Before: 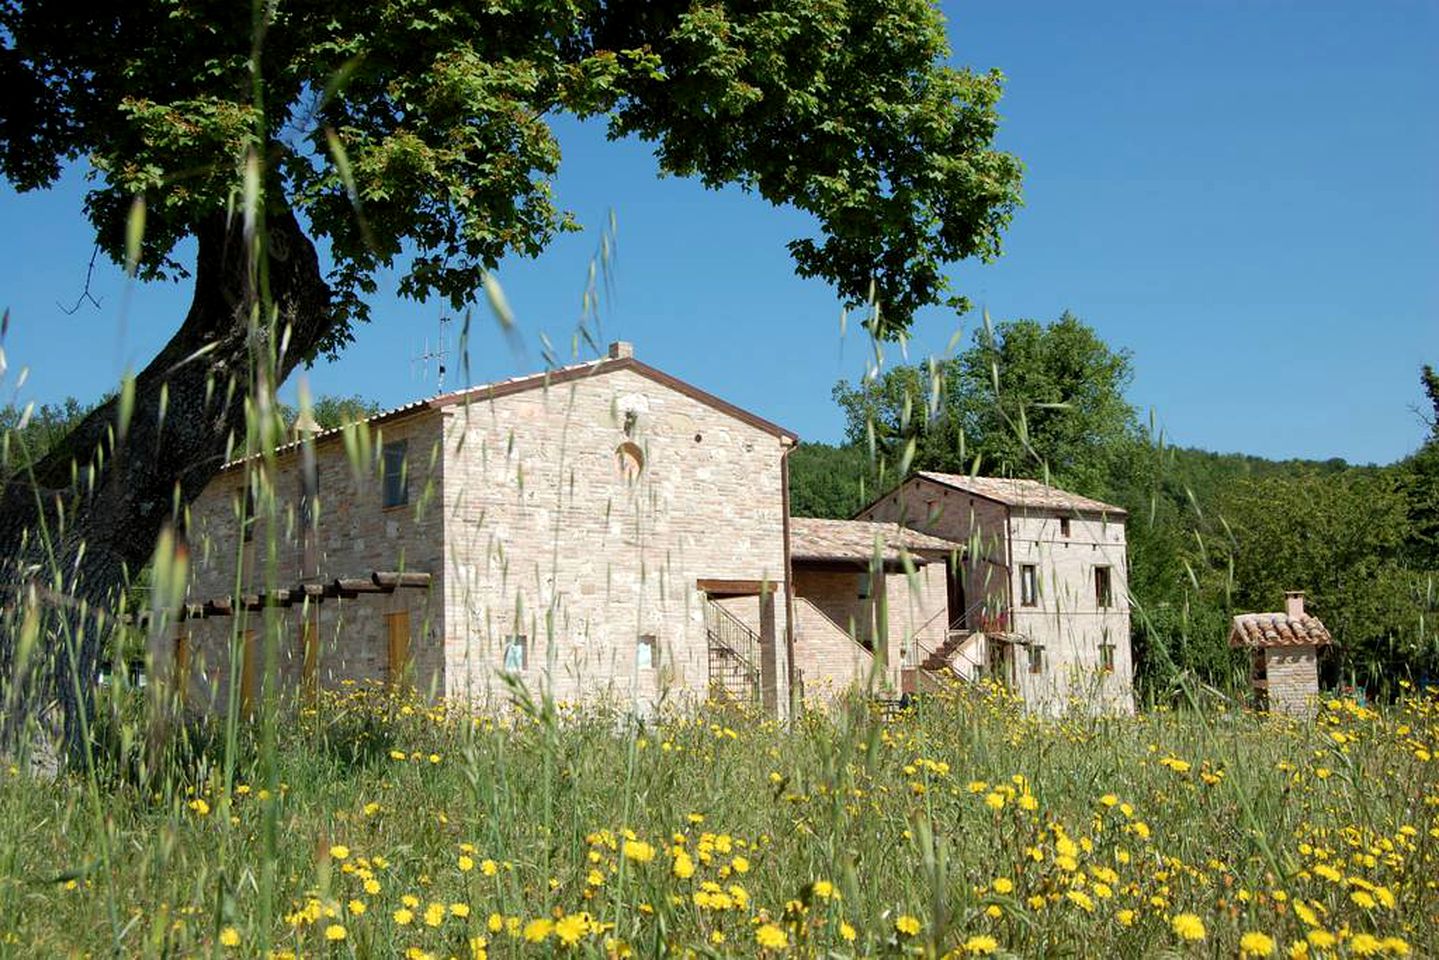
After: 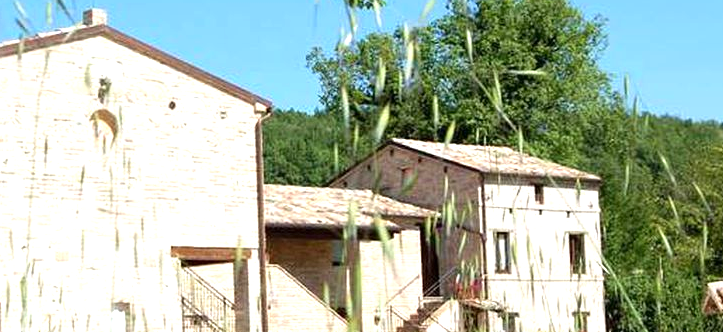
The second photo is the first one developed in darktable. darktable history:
crop: left 36.607%, top 34.735%, right 13.146%, bottom 30.611%
white balance: emerald 1
exposure: exposure 0.785 EV, compensate highlight preservation false
